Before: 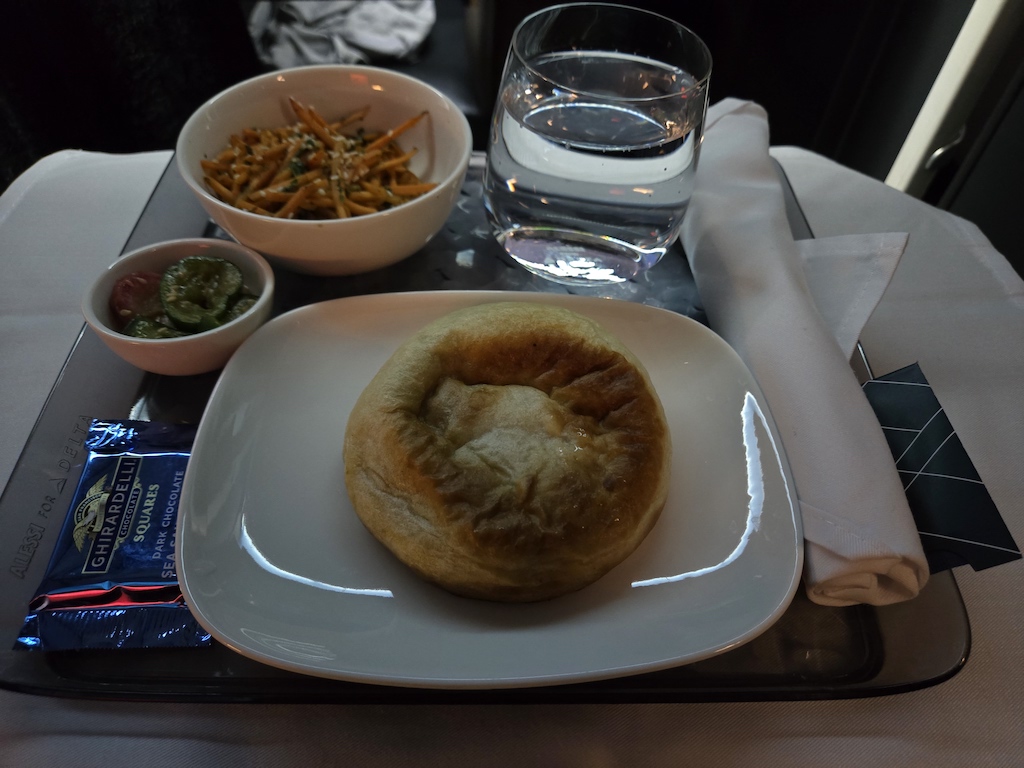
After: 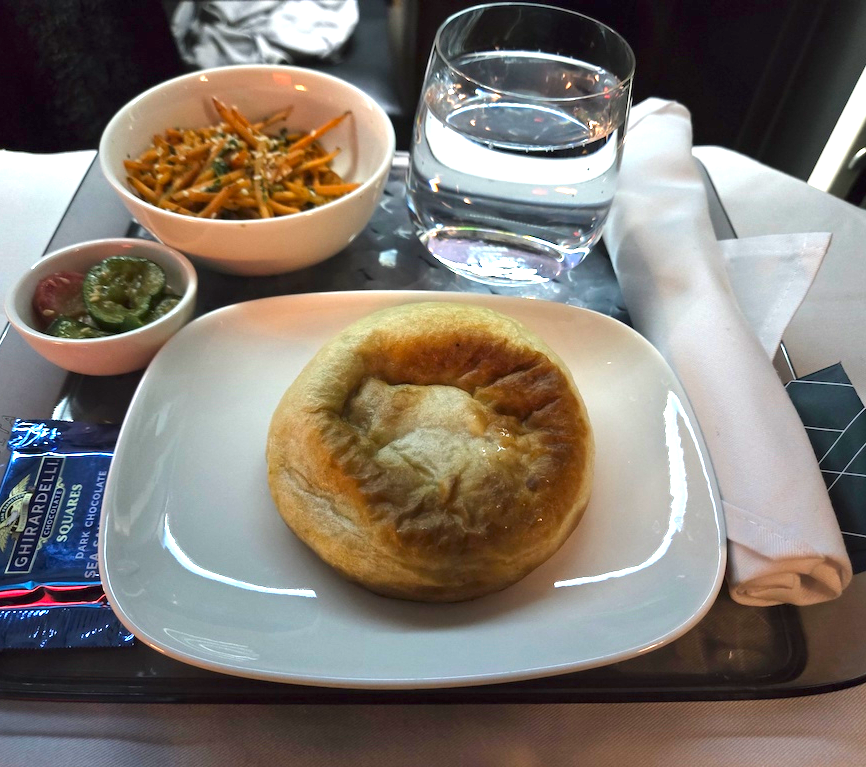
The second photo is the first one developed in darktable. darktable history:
crop: left 7.562%, right 7.805%
exposure: black level correction 0, exposure 1.683 EV, compensate highlight preservation false
